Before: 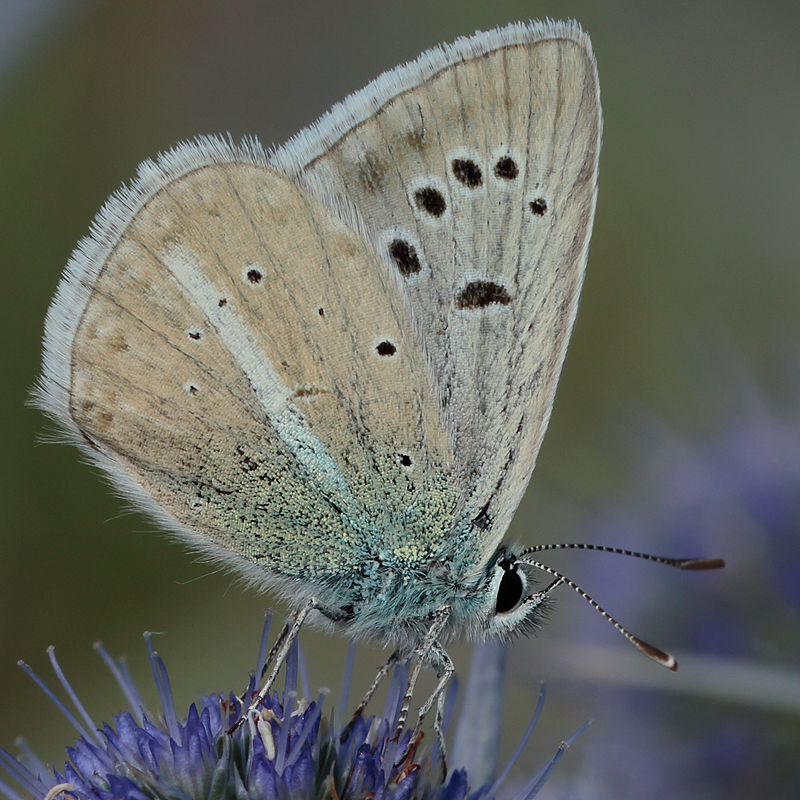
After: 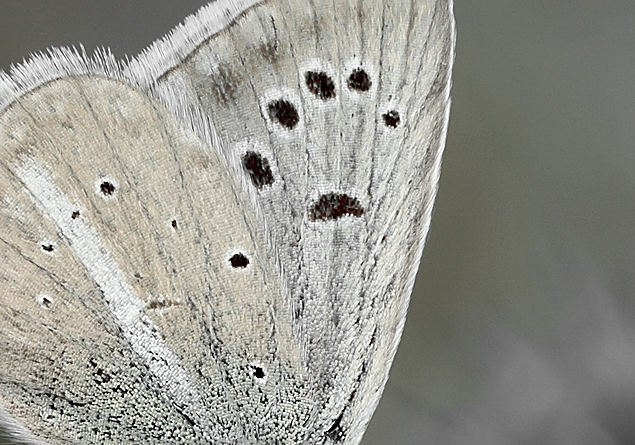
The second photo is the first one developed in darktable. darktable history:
exposure: exposure 0.6 EV, compensate highlight preservation false
crop: left 18.38%, top 11.092%, right 2.134%, bottom 33.217%
color zones: curves: ch1 [(0, 0.831) (0.08, 0.771) (0.157, 0.268) (0.241, 0.207) (0.562, -0.005) (0.714, -0.013) (0.876, 0.01) (1, 0.831)]
sharpen: on, module defaults
local contrast: highlights 100%, shadows 100%, detail 120%, midtone range 0.2
tone equalizer: on, module defaults
color balance rgb: perceptual saturation grading › global saturation 20%, global vibrance 20%
